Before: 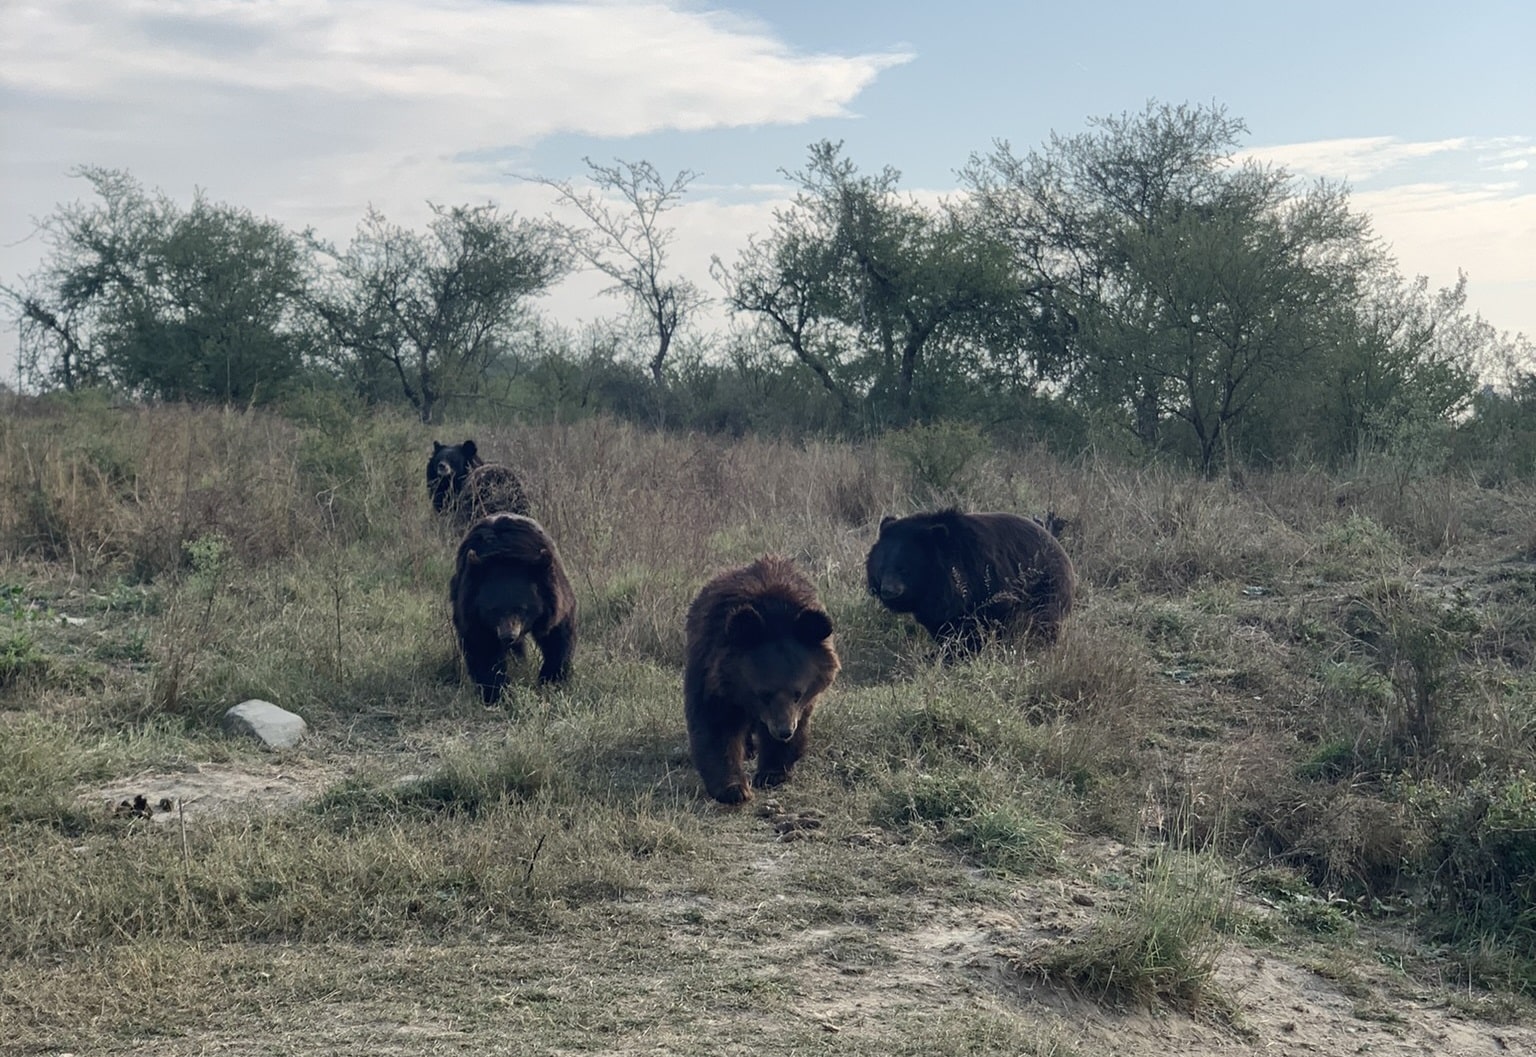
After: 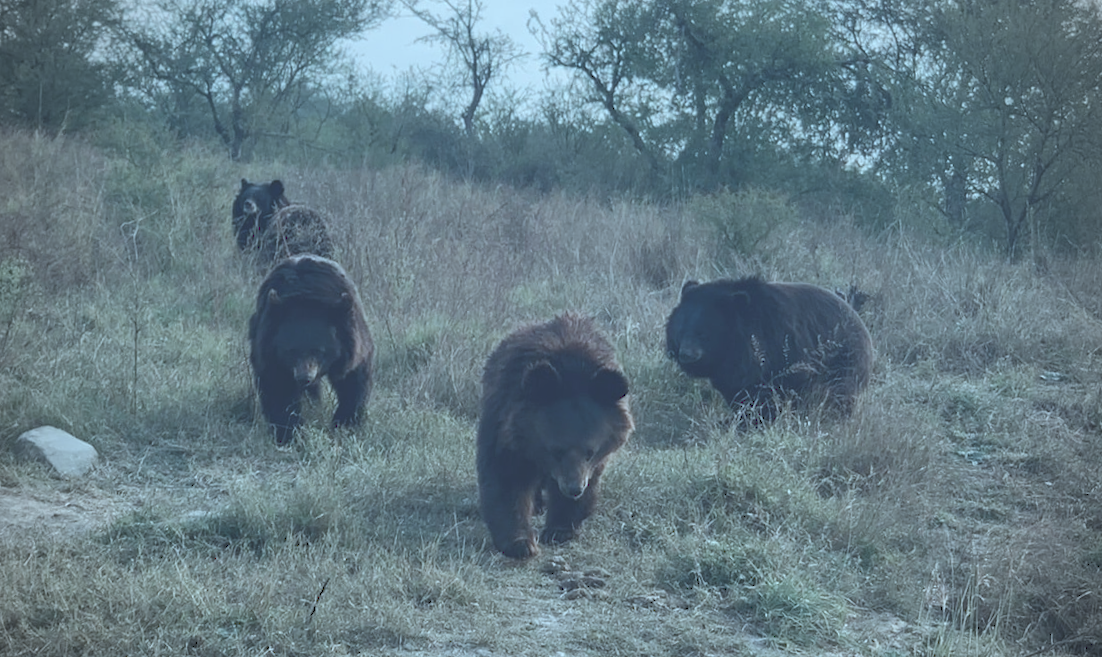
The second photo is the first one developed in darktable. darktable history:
vignetting: unbound false
color correction: highlights a* -10.69, highlights b* -19.19
tone curve: curves: ch0 [(0, 0) (0.003, 0.238) (0.011, 0.238) (0.025, 0.242) (0.044, 0.256) (0.069, 0.277) (0.1, 0.294) (0.136, 0.315) (0.177, 0.345) (0.224, 0.379) (0.277, 0.419) (0.335, 0.463) (0.399, 0.511) (0.468, 0.566) (0.543, 0.627) (0.623, 0.687) (0.709, 0.75) (0.801, 0.824) (0.898, 0.89) (1, 1)], preserve colors none
crop and rotate: angle -3.37°, left 9.79%, top 20.73%, right 12.42%, bottom 11.82%
